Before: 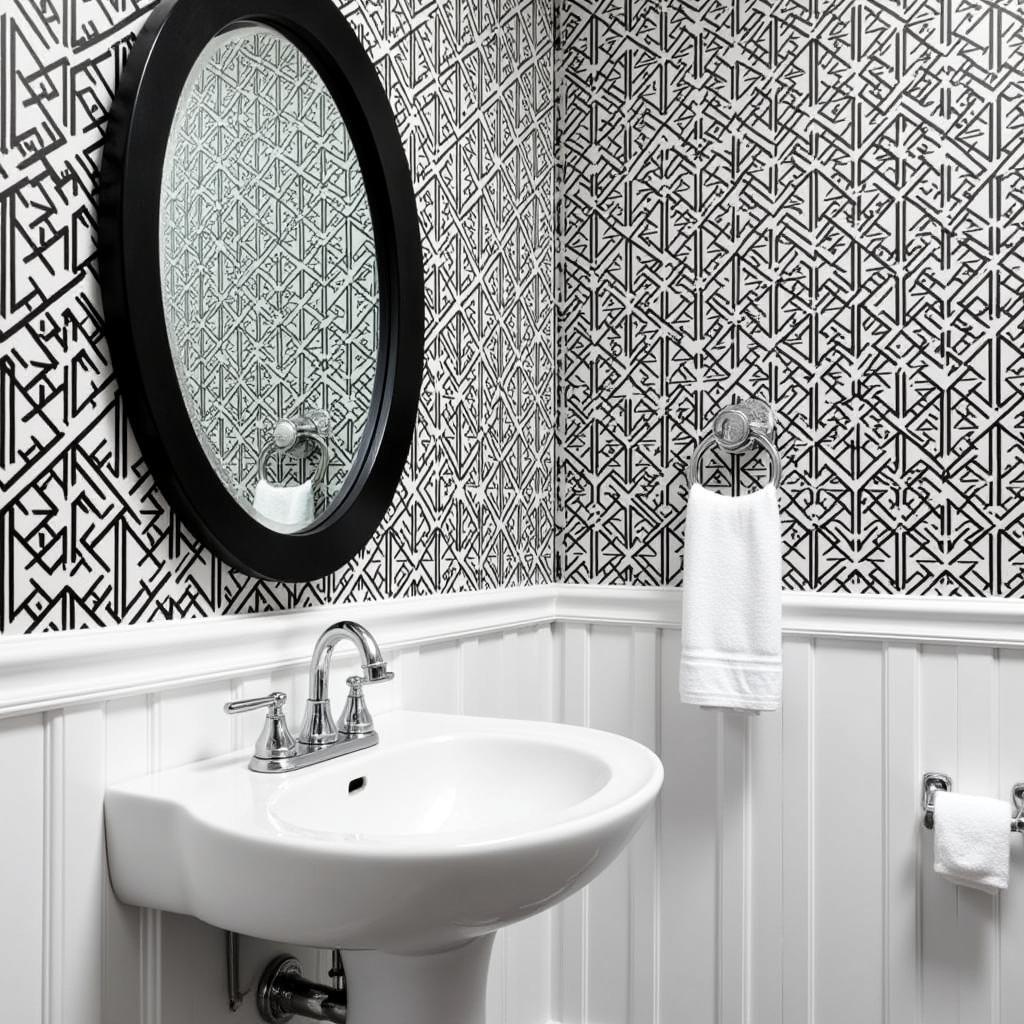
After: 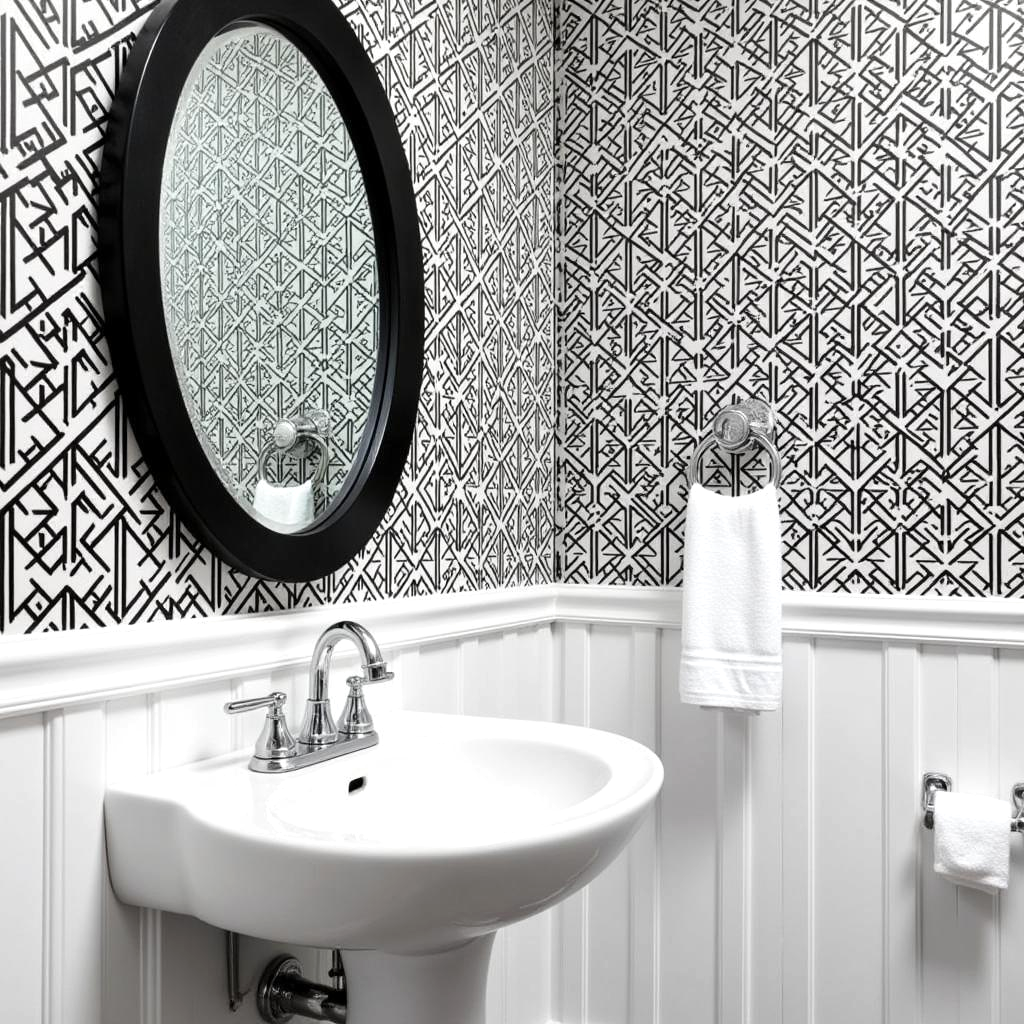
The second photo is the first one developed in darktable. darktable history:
exposure: exposure 0.166 EV, compensate highlight preservation false
